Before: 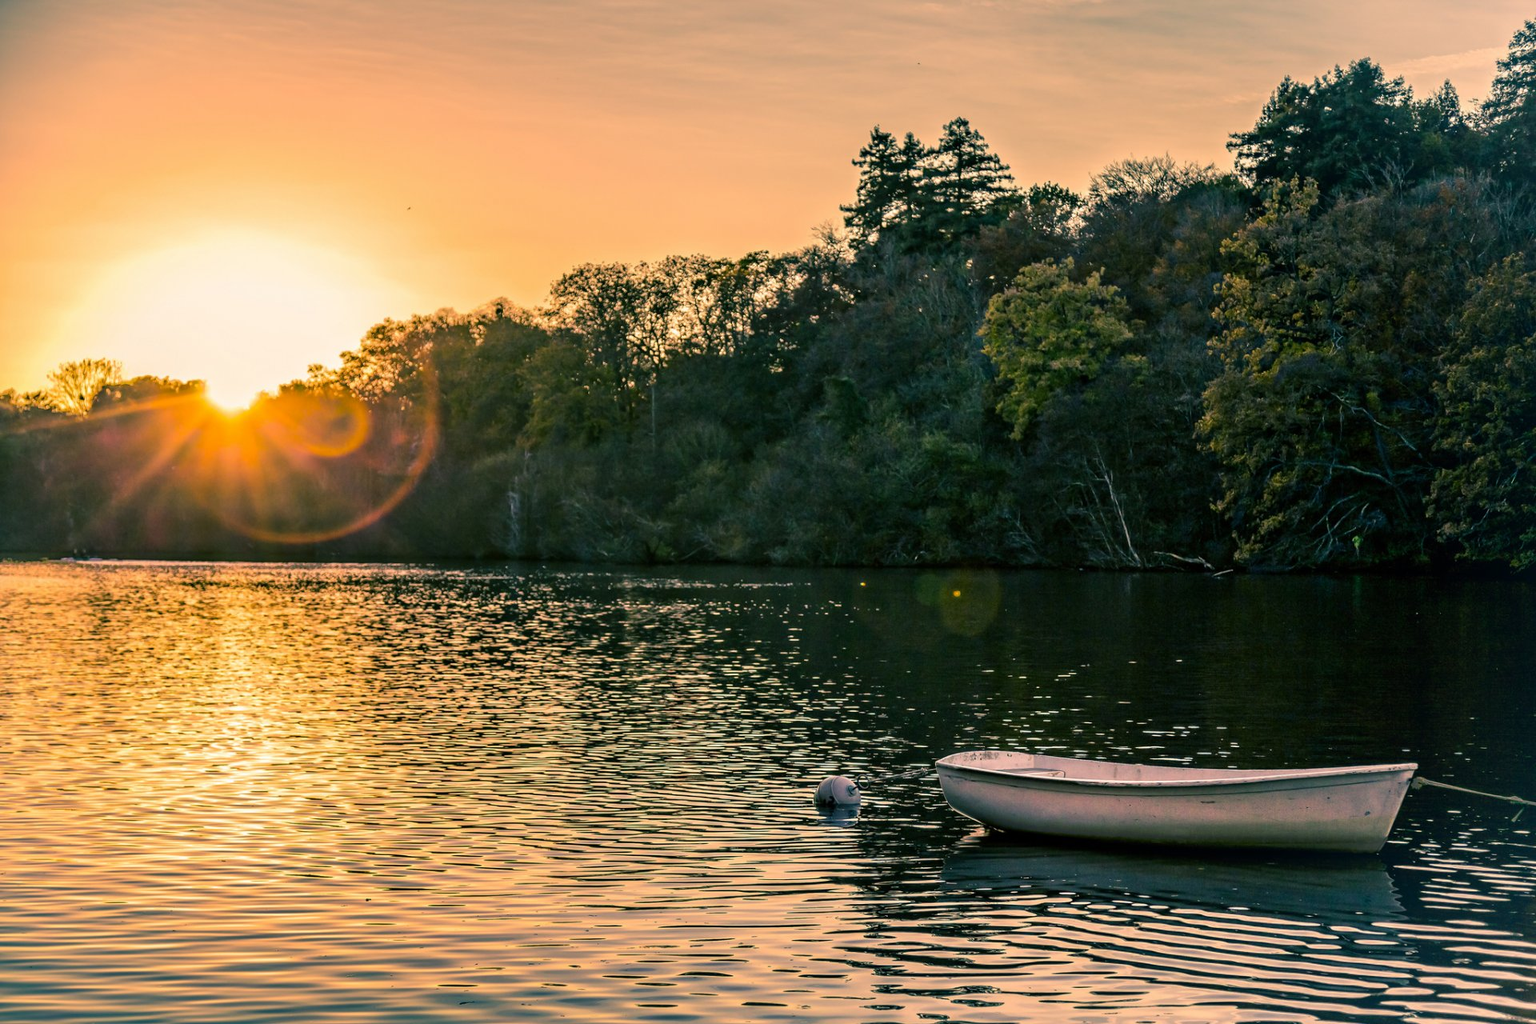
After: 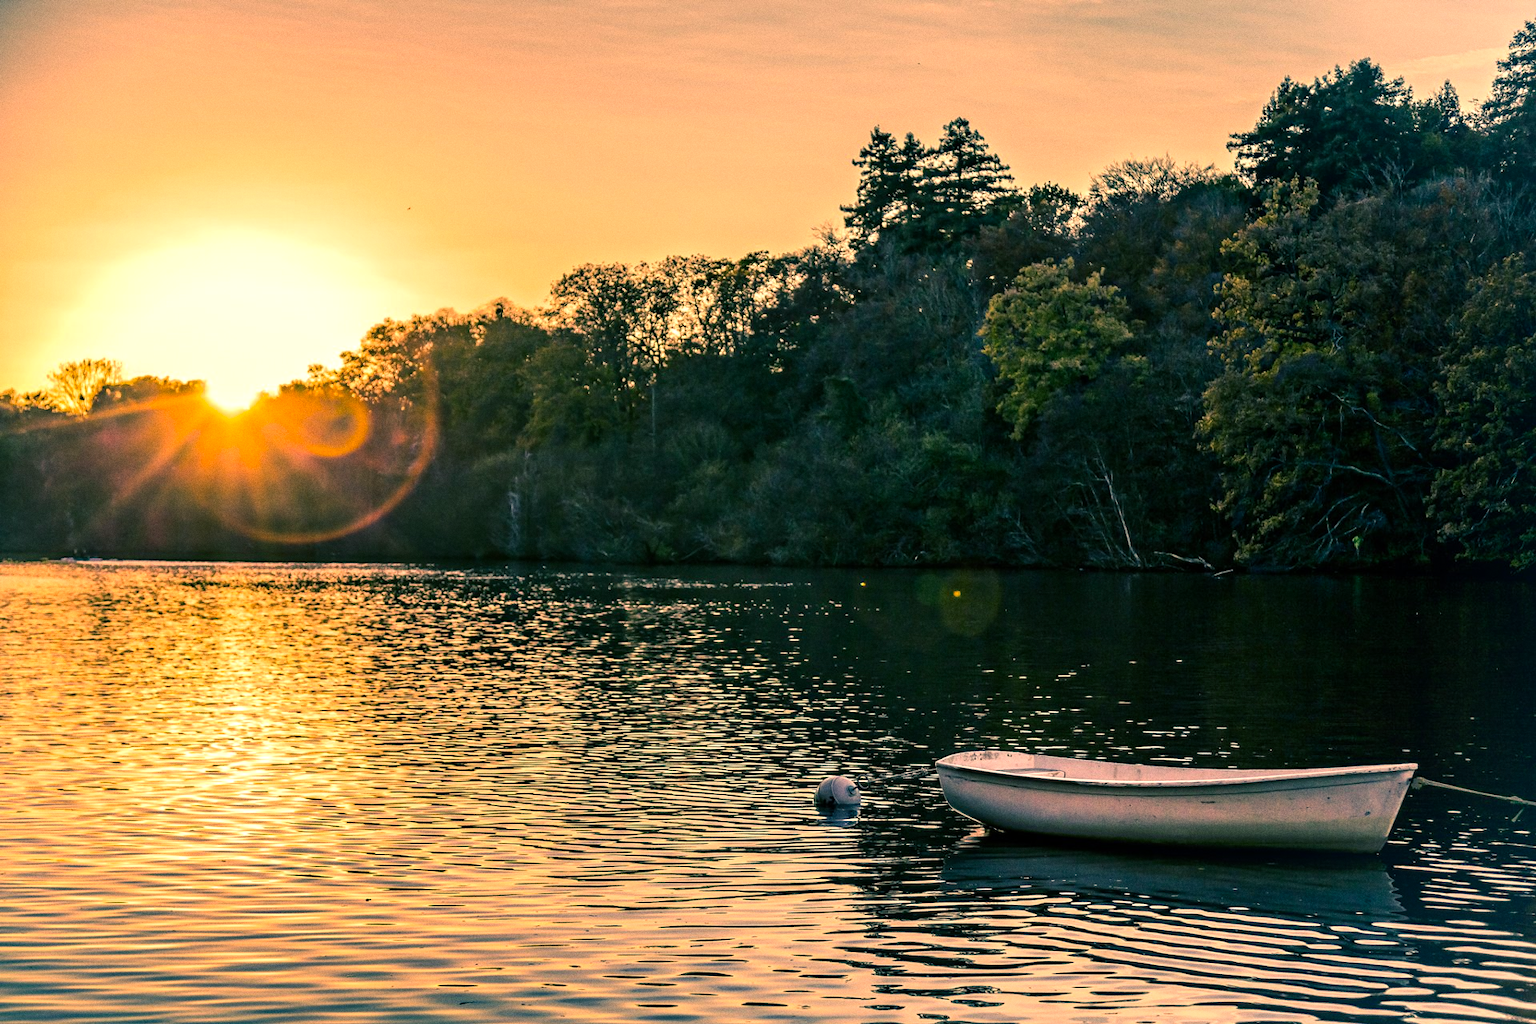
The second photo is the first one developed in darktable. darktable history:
color balance rgb: shadows lift › chroma 5.41%, shadows lift › hue 240°, highlights gain › chroma 3.74%, highlights gain › hue 60°, saturation formula JzAzBz (2021)
grain: coarseness 0.09 ISO
tone equalizer: -8 EV -0.417 EV, -7 EV -0.389 EV, -6 EV -0.333 EV, -5 EV -0.222 EV, -3 EV 0.222 EV, -2 EV 0.333 EV, -1 EV 0.389 EV, +0 EV 0.417 EV, edges refinement/feathering 500, mask exposure compensation -1.57 EV, preserve details no
